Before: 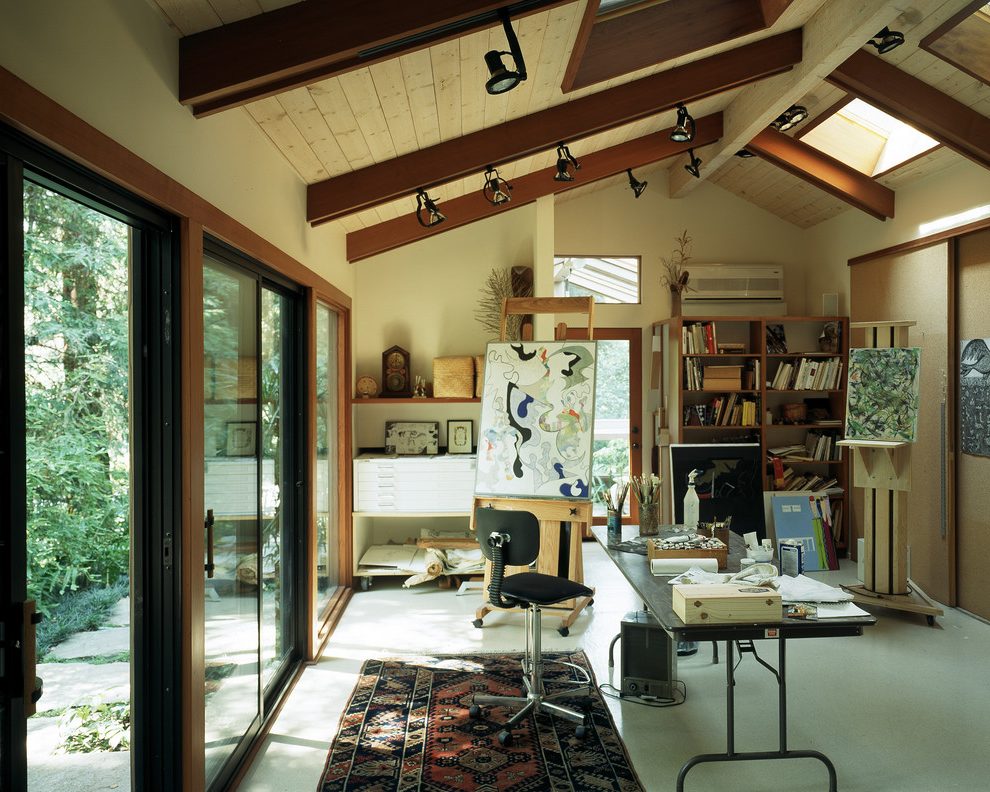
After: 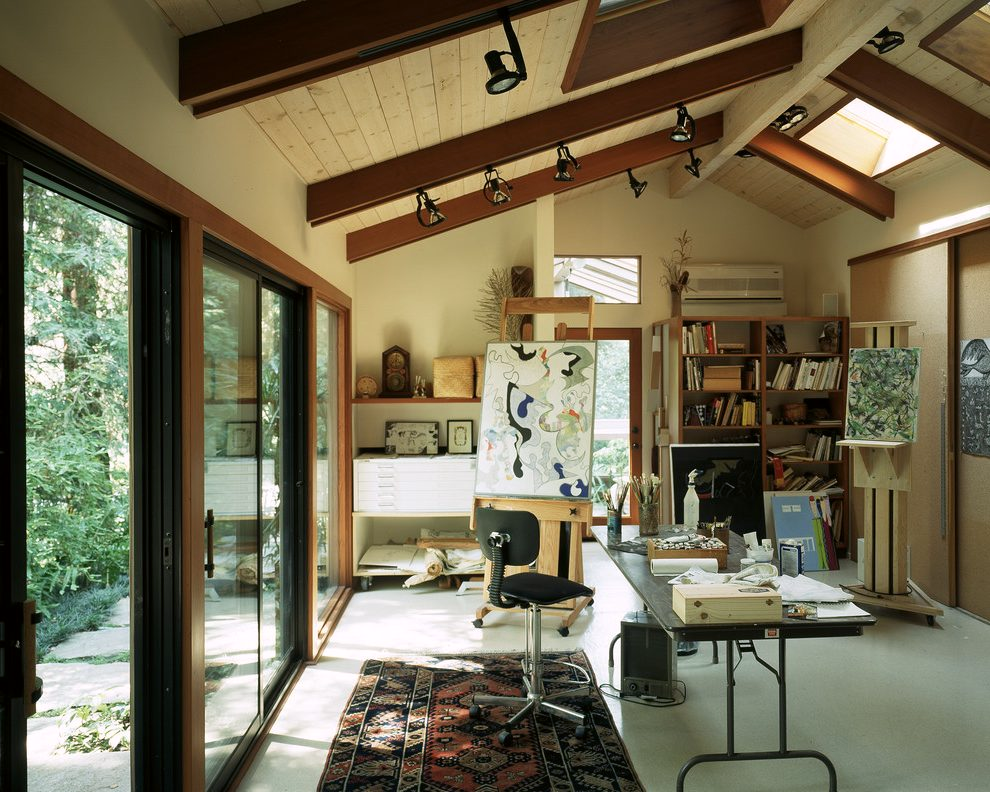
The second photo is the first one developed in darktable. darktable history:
color correction: highlights a* 3.1, highlights b* -1.11, shadows a* -0.068, shadows b* 2.19, saturation 0.982
